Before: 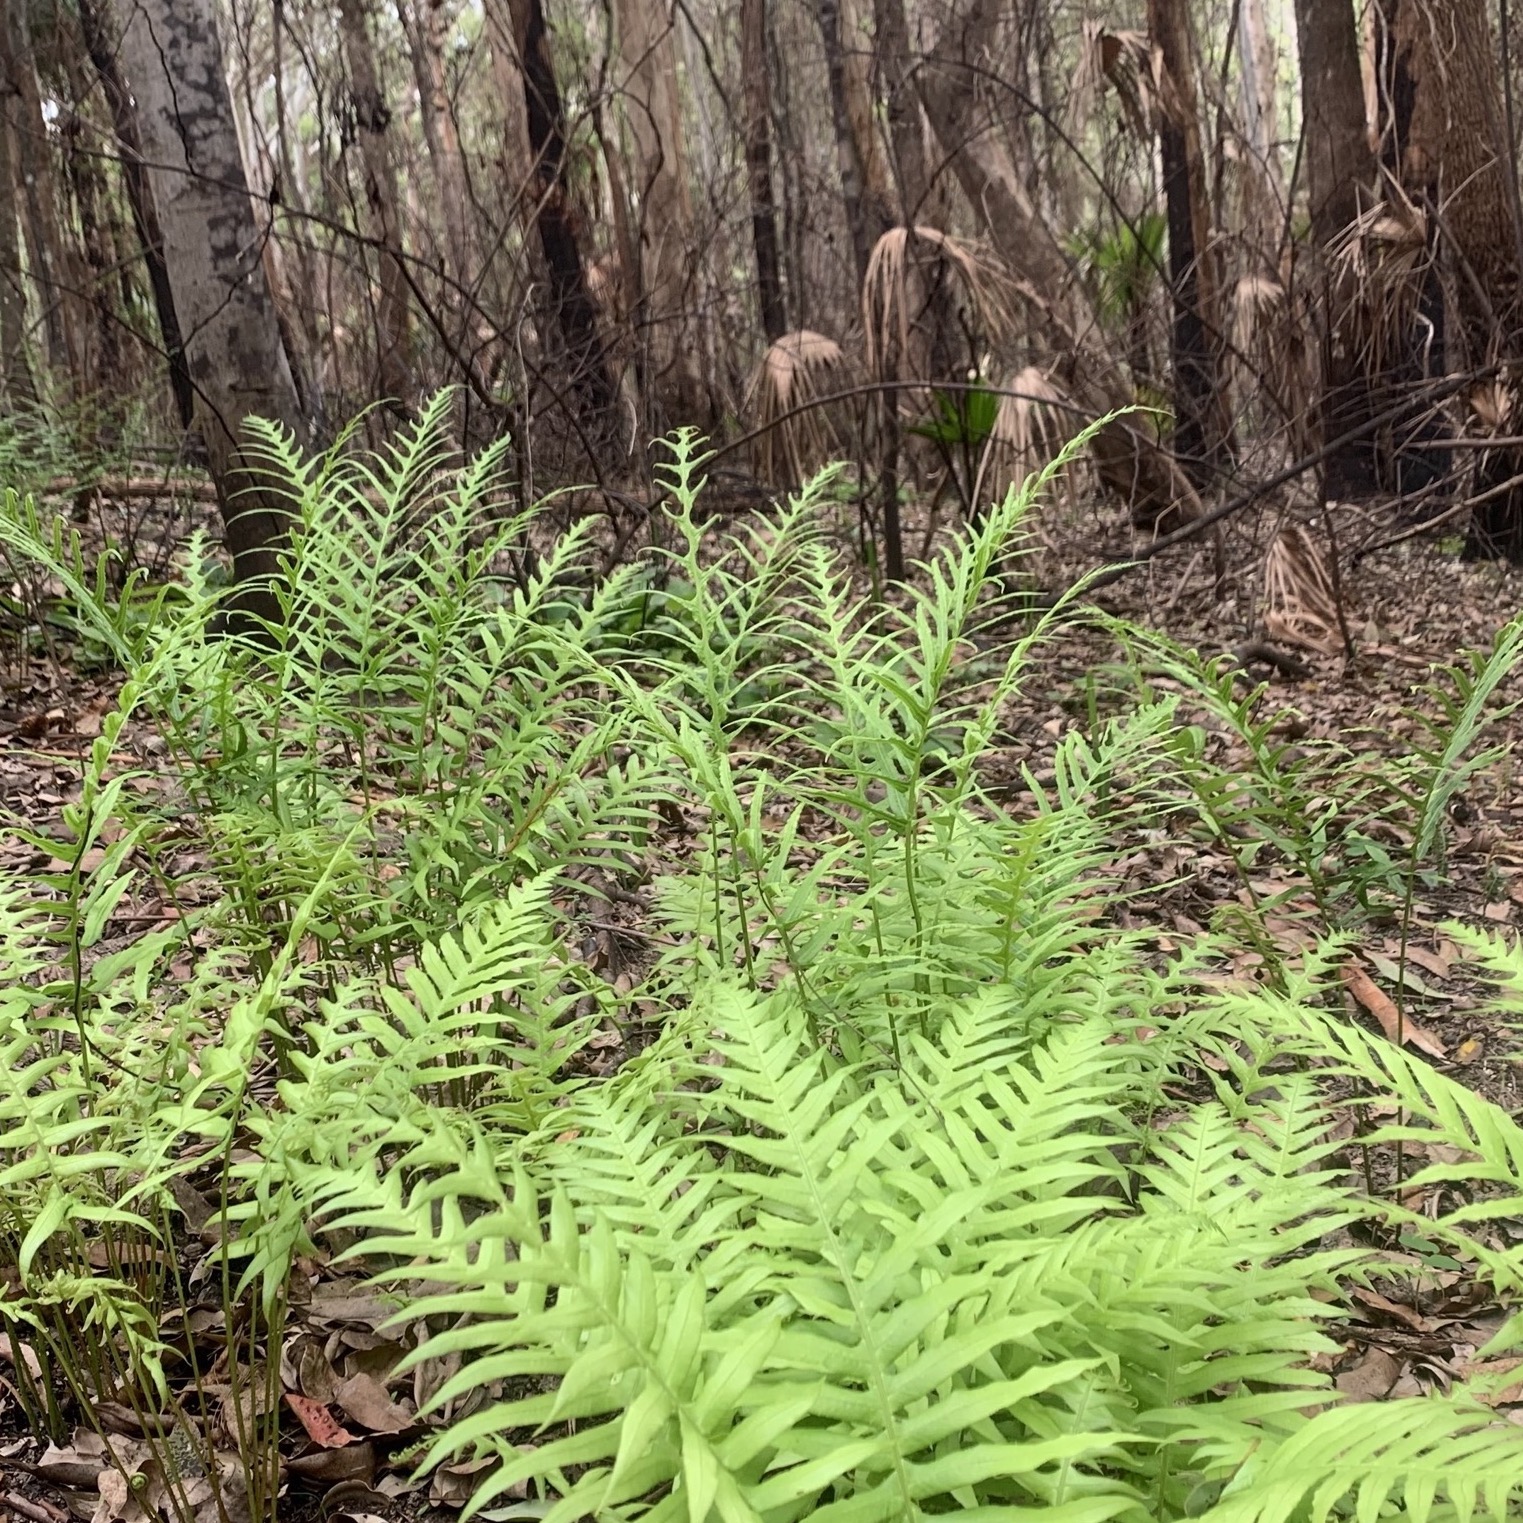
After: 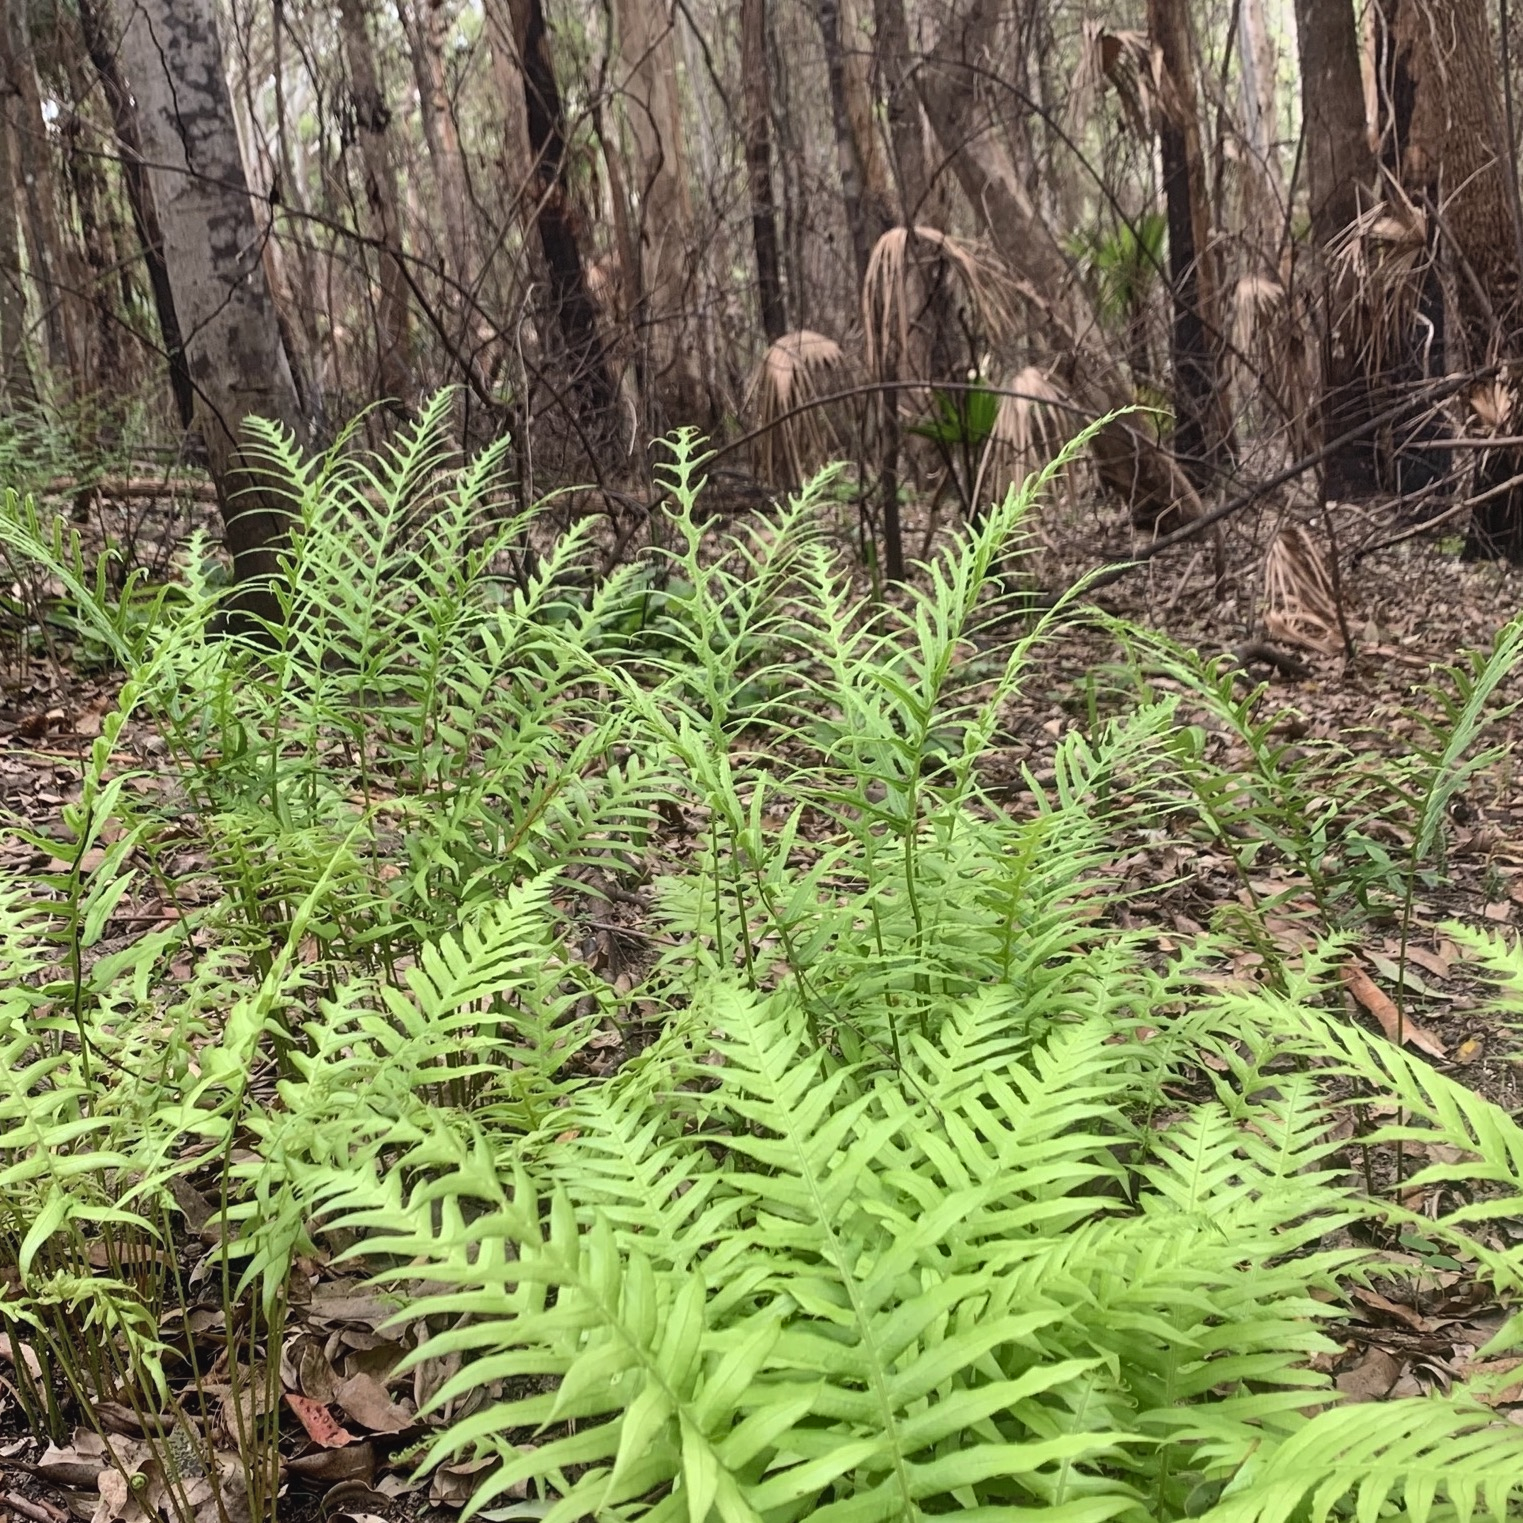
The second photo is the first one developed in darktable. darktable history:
shadows and highlights: low approximation 0.01, soften with gaussian
exposure: black level correction -0.003, exposure 0.04 EV, compensate highlight preservation false
